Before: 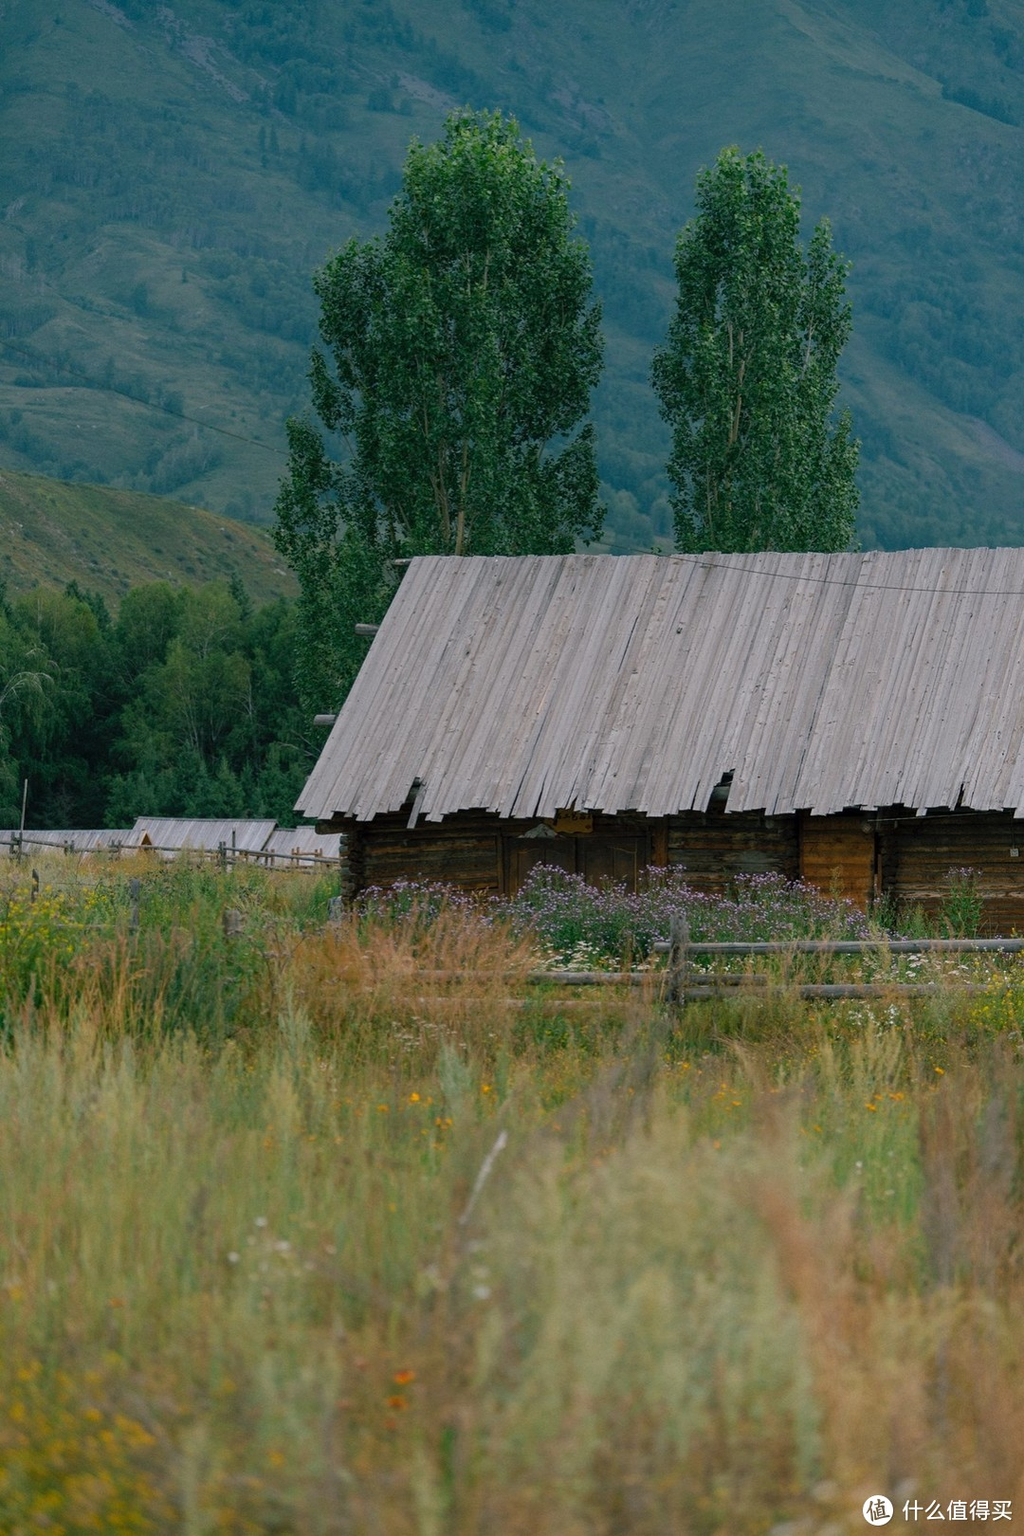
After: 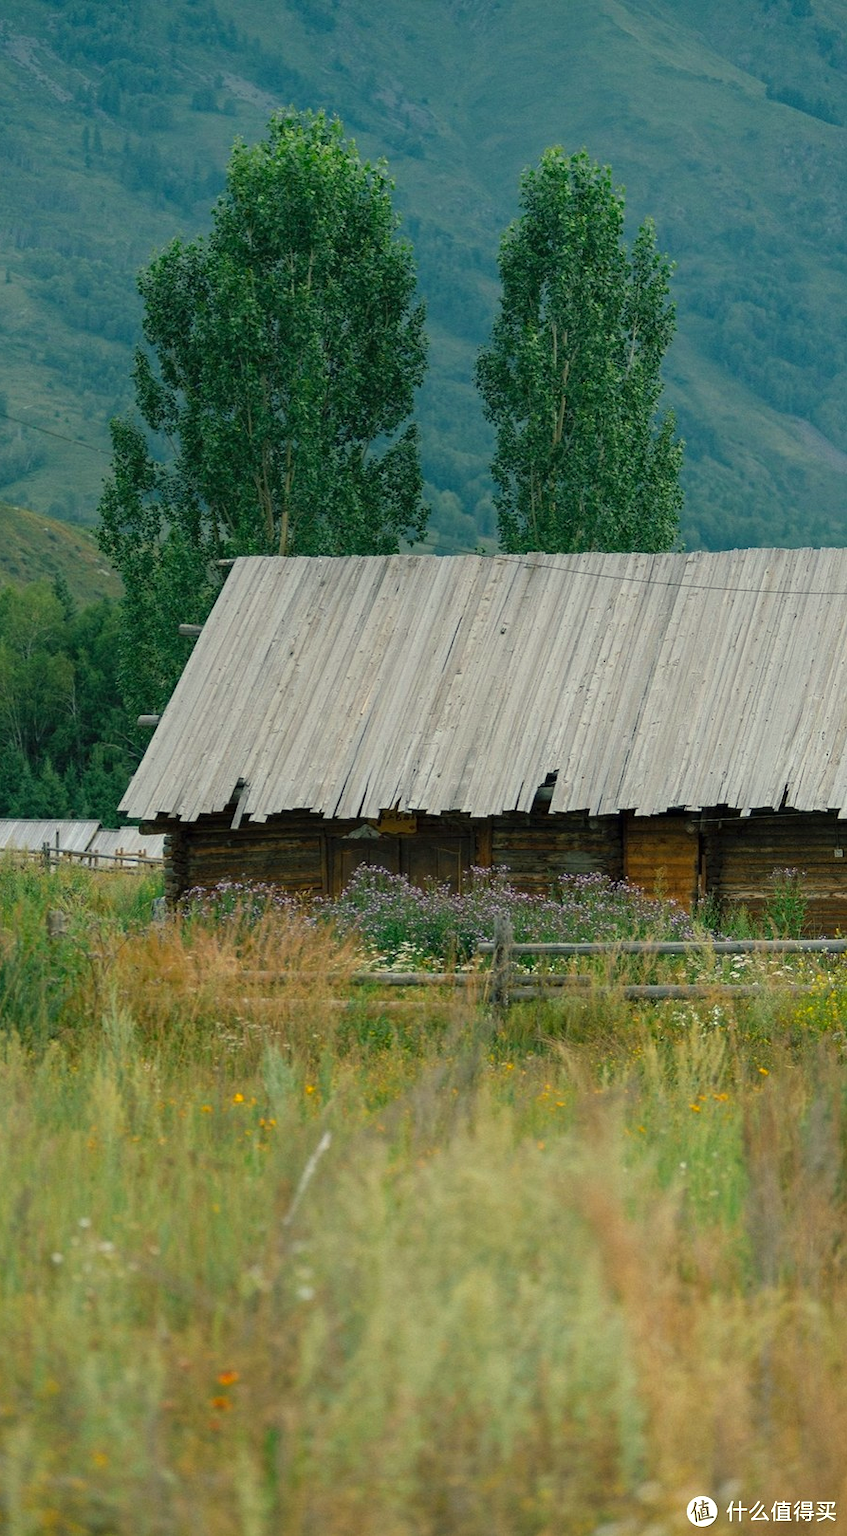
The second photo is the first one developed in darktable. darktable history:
crop: left 17.288%, bottom 0.024%
exposure: exposure 0.495 EV, compensate highlight preservation false
color correction: highlights a* -5.93, highlights b* 11.22
